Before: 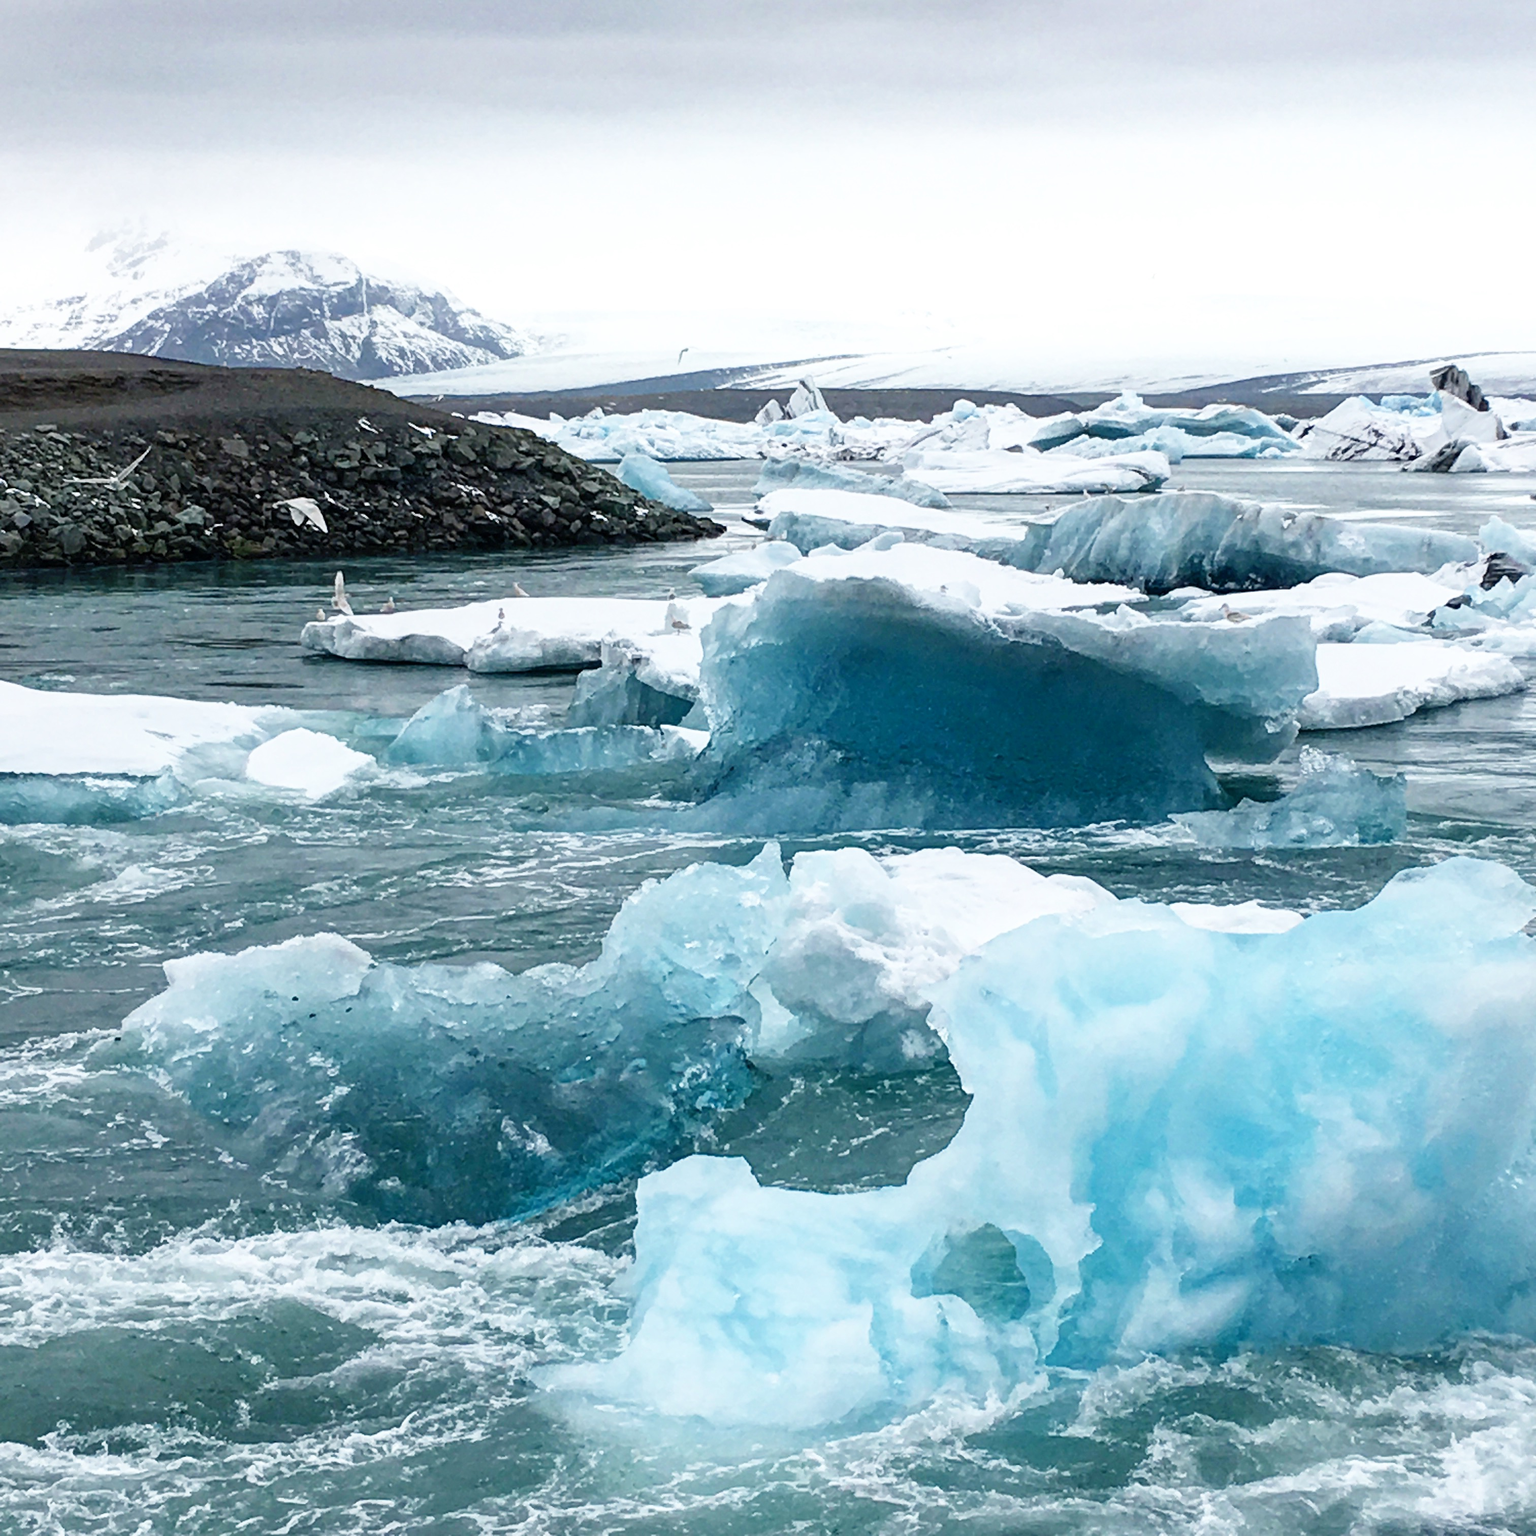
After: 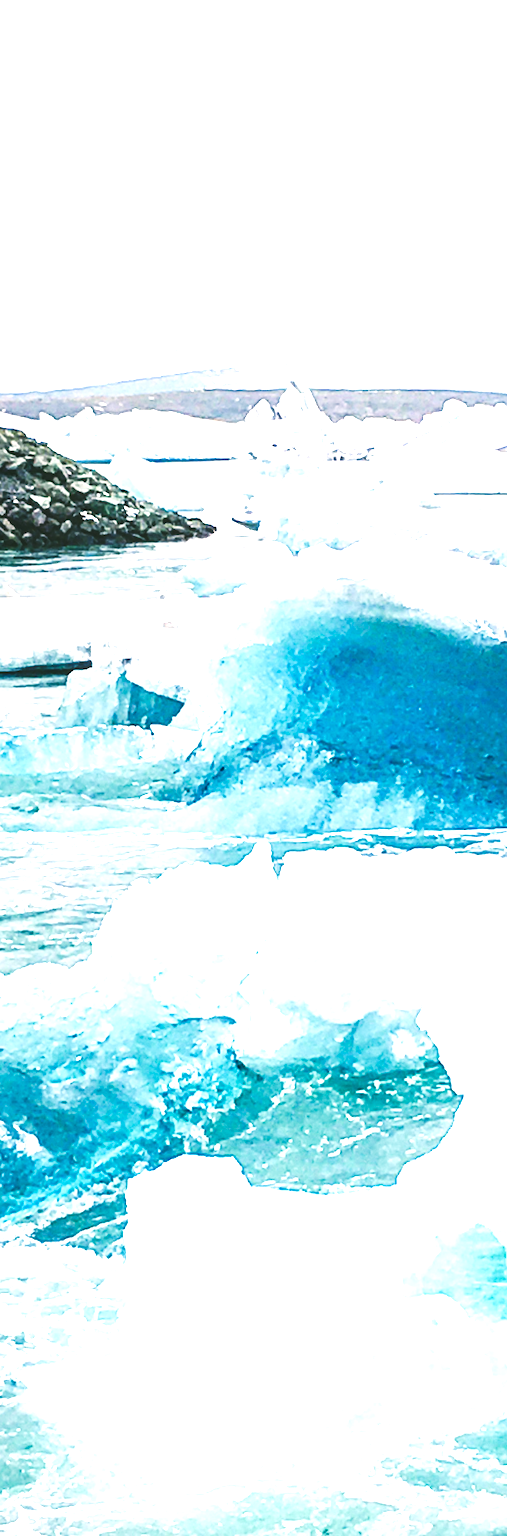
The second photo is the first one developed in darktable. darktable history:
tone curve: curves: ch0 [(0, 0.026) (0.146, 0.158) (0.272, 0.34) (0.453, 0.627) (0.687, 0.829) (1, 1)], preserve colors none
local contrast: detail 109%
levels: levels [0, 0.374, 0.749]
color correction: highlights a* 4.25, highlights b* 4.98, shadows a* -8.3, shadows b* 4.65
crop: left 33.222%, right 33.729%
